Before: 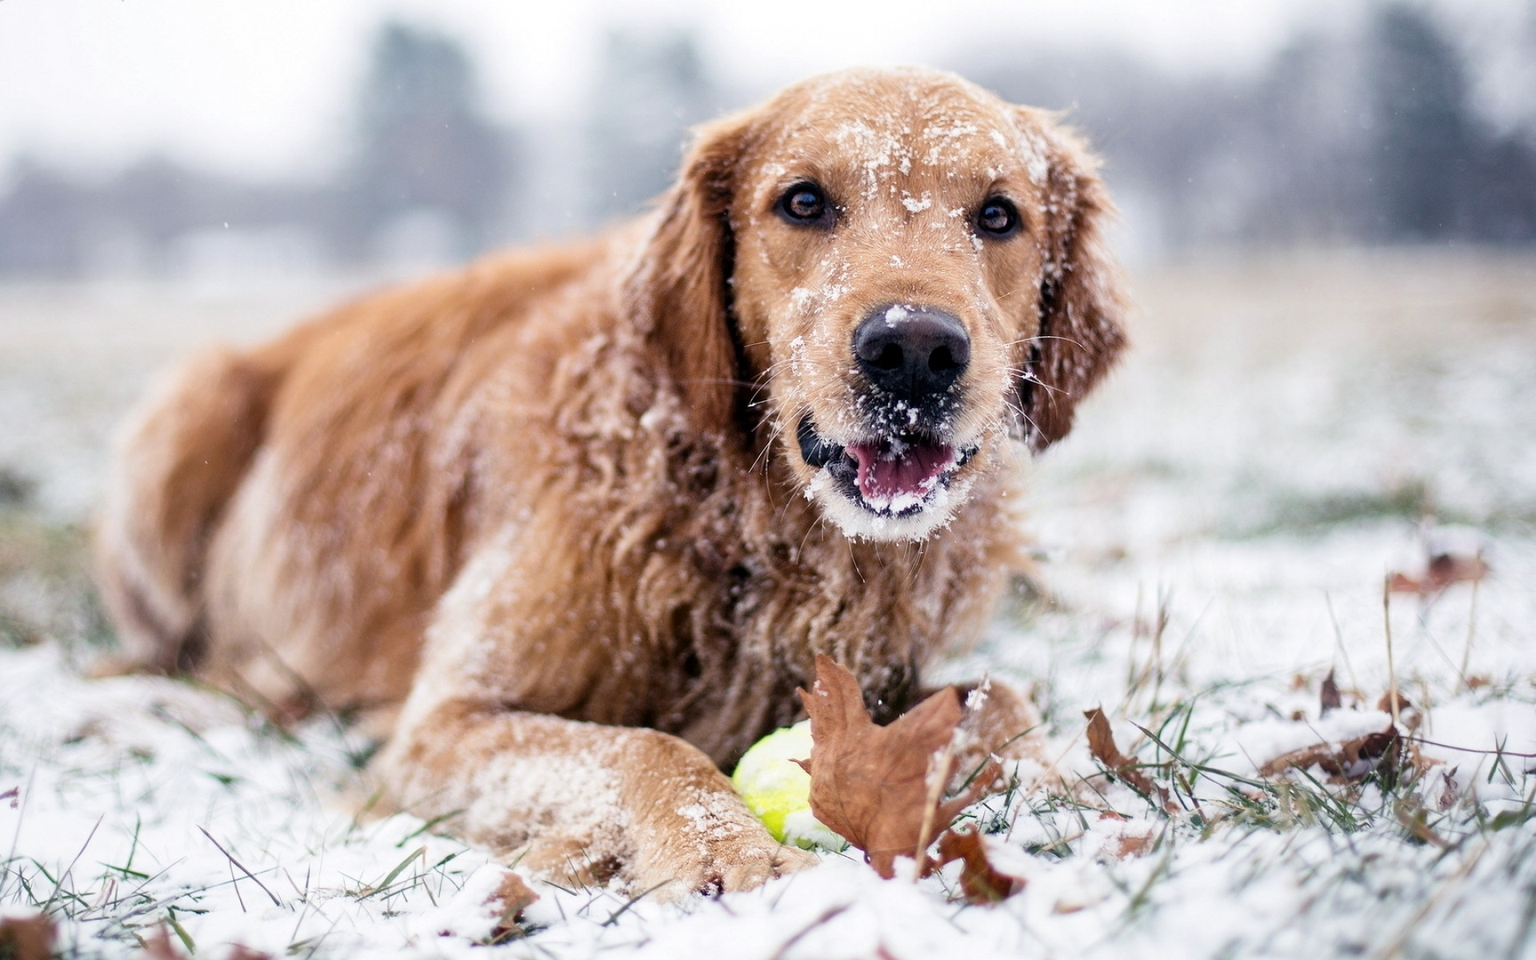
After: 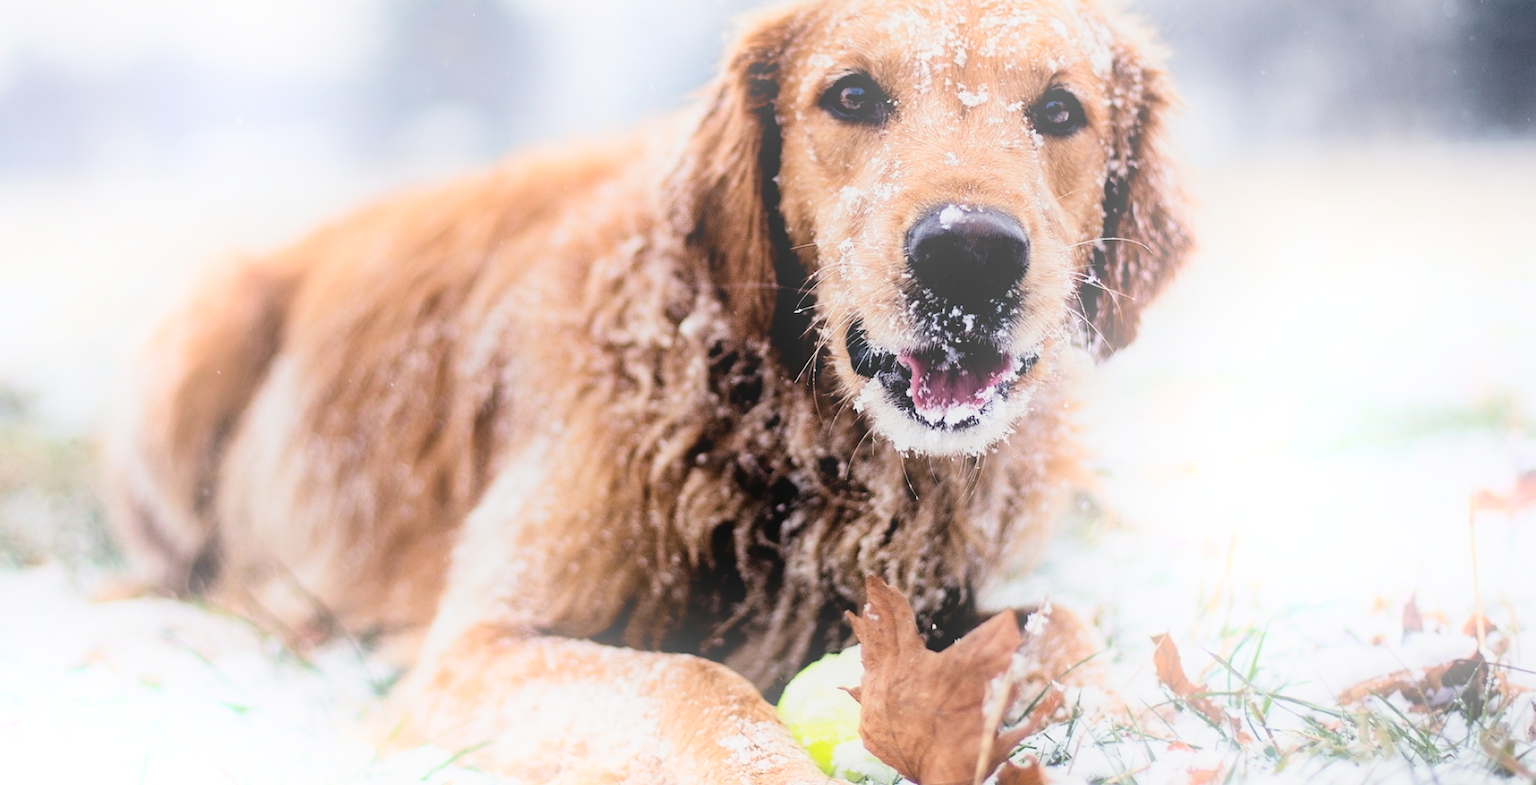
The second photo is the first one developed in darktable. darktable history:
bloom: on, module defaults
filmic rgb: black relative exposure -5 EV, white relative exposure 3.5 EV, hardness 3.19, contrast 1.4, highlights saturation mix -50%
crop and rotate: angle 0.03°, top 11.643%, right 5.651%, bottom 11.189%
